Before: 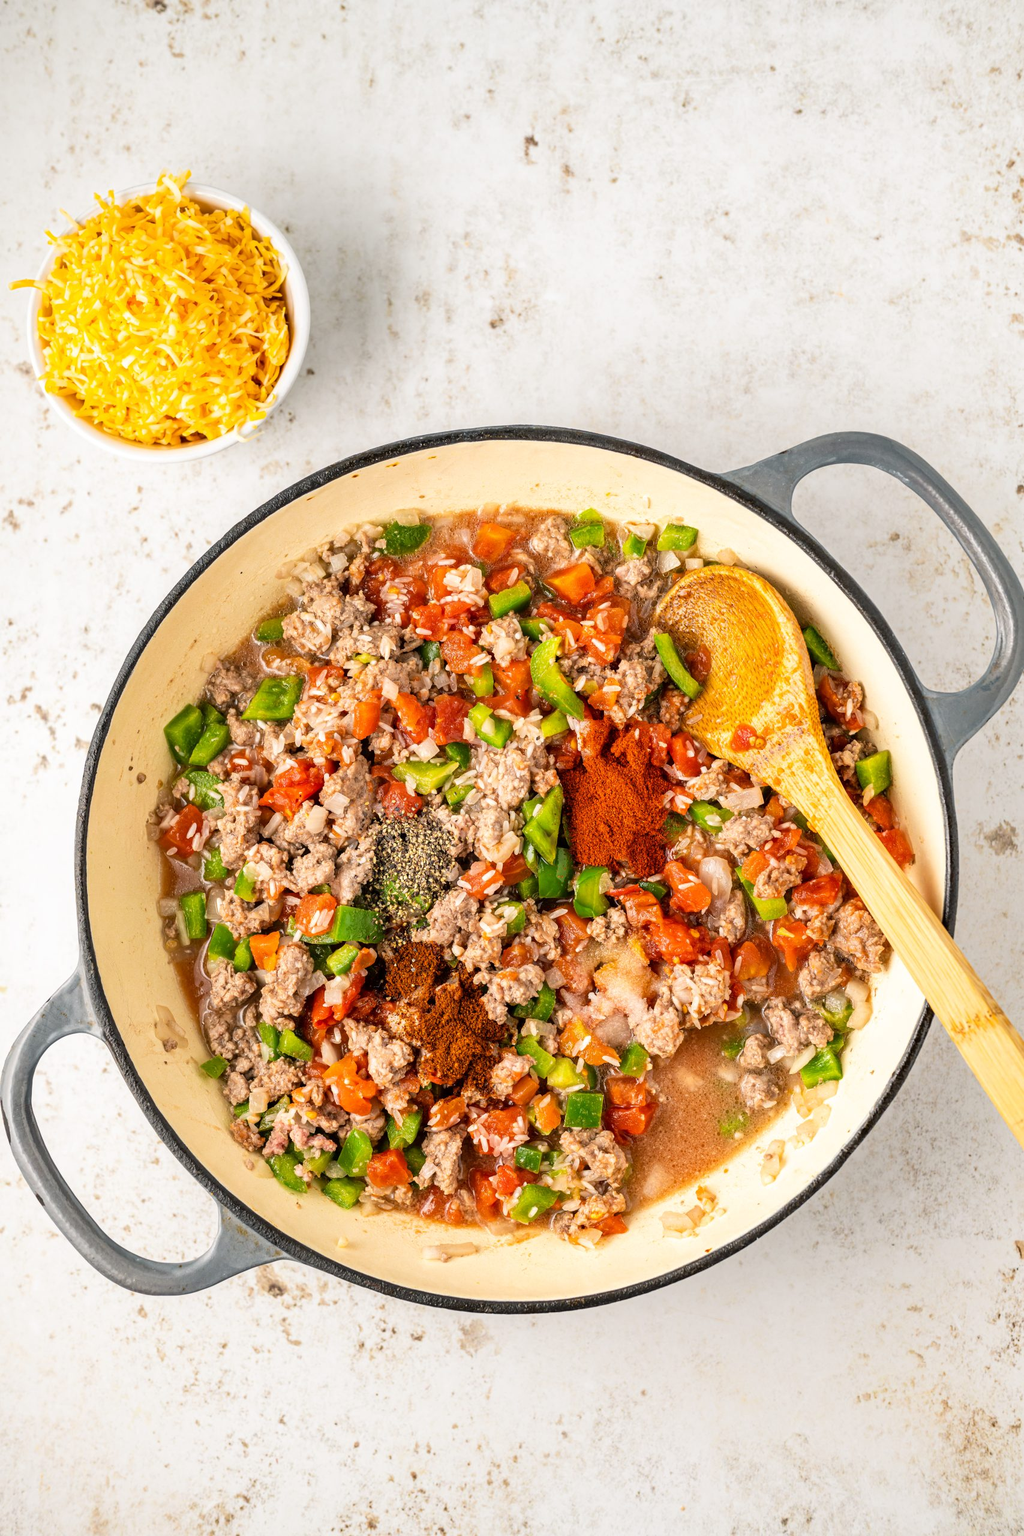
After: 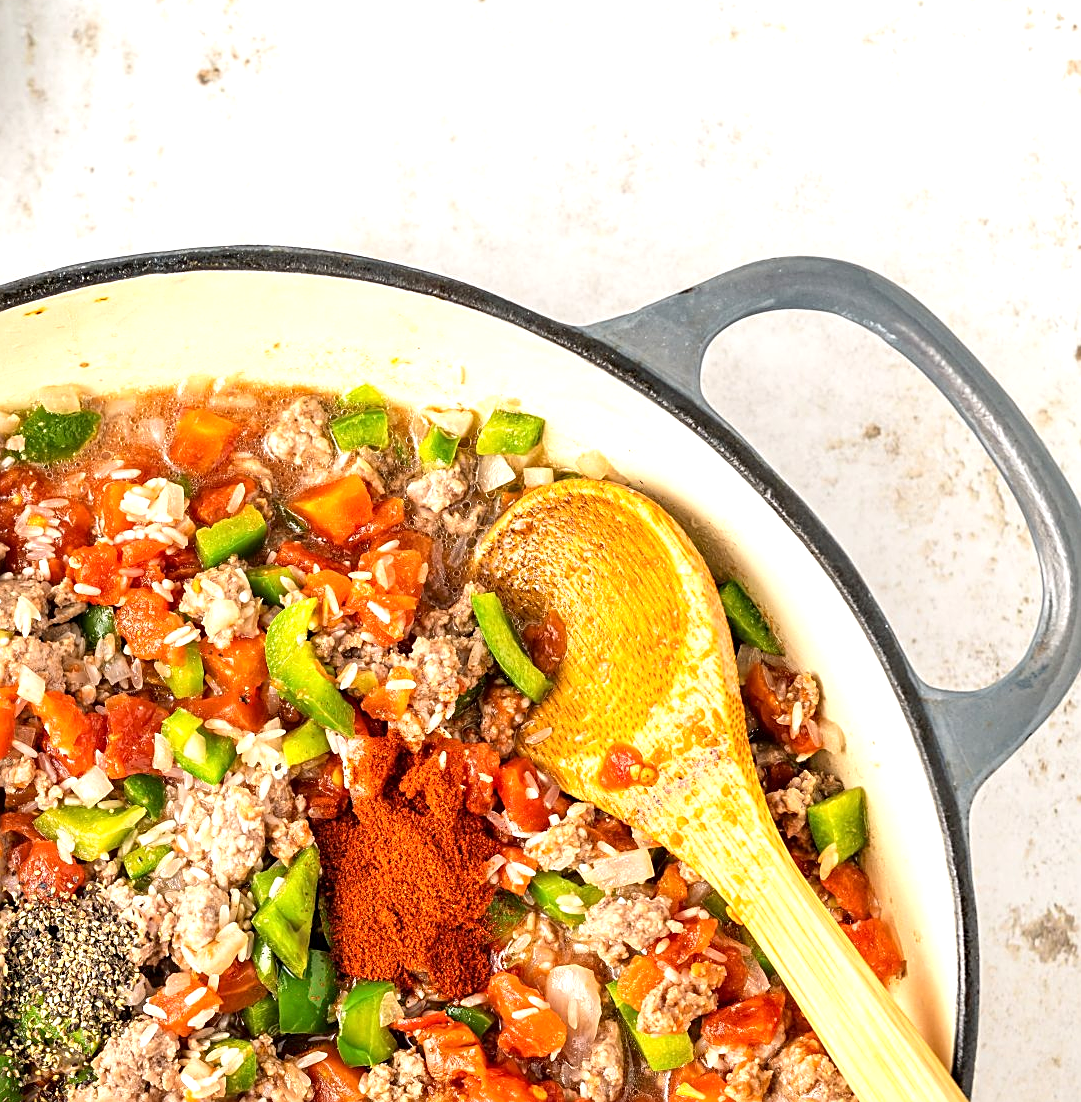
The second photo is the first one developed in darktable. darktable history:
sharpen: on, module defaults
exposure: black level correction 0.001, exposure 0.498 EV, compensate highlight preservation false
crop: left 36.296%, top 18.109%, right 0.376%, bottom 38.813%
